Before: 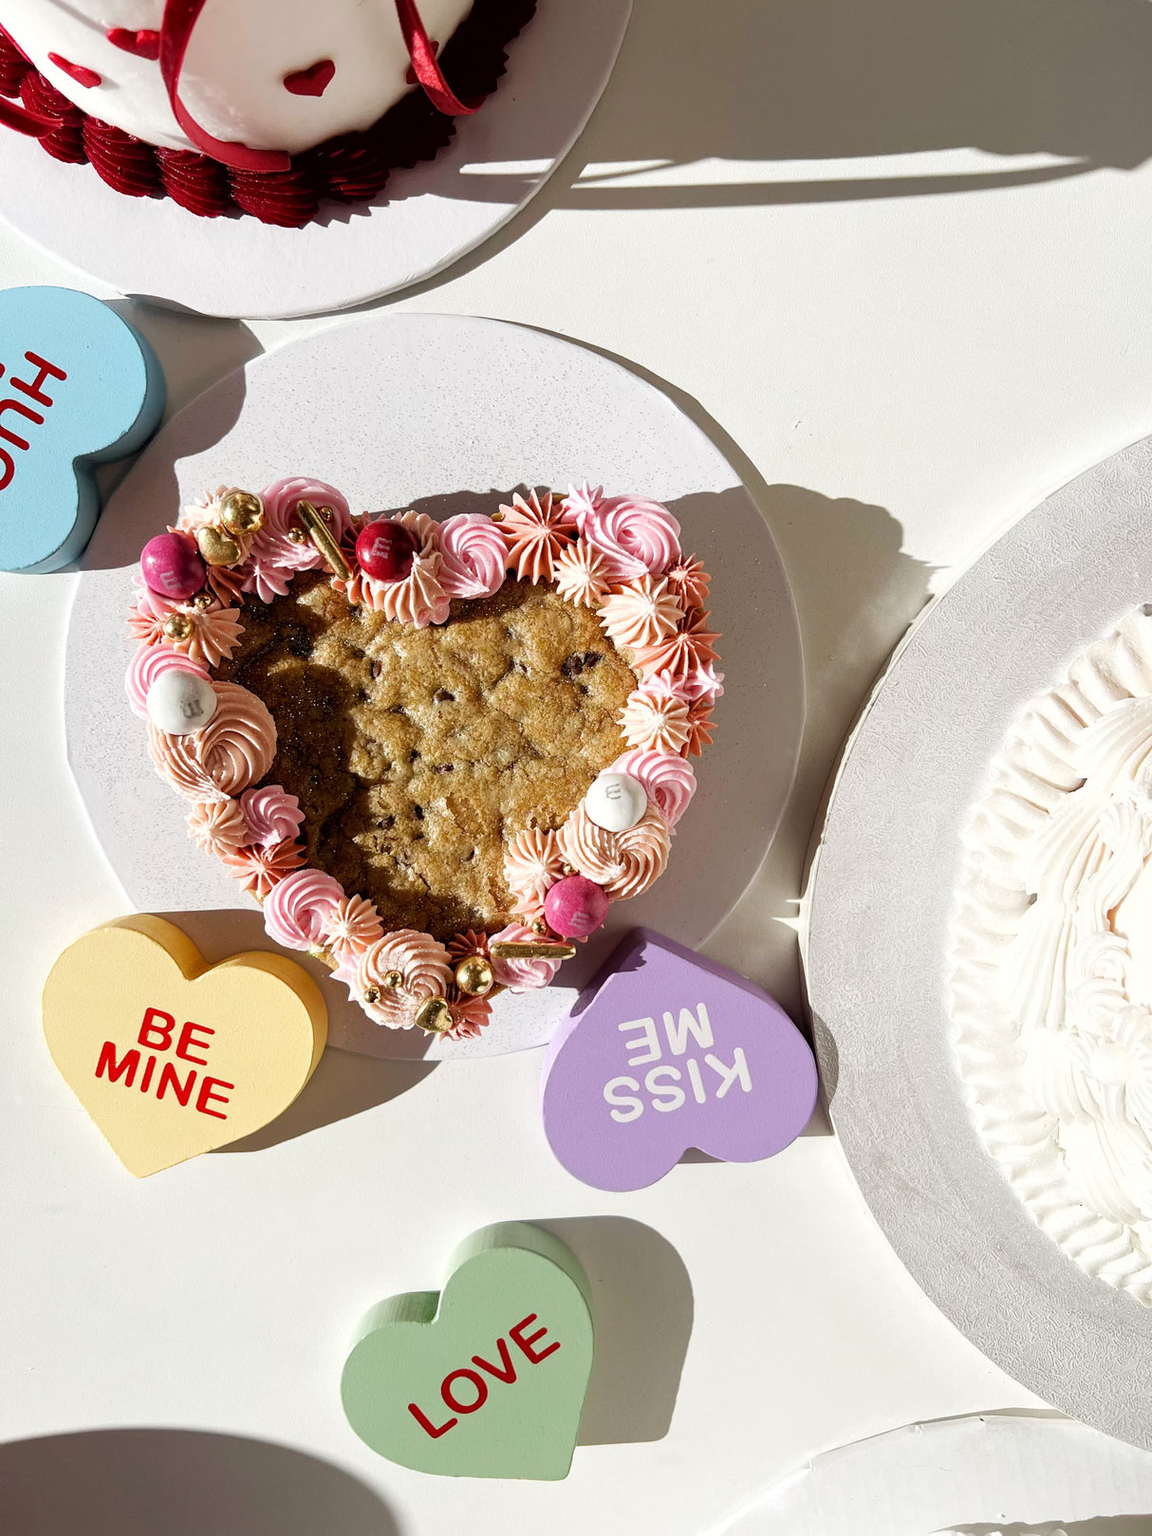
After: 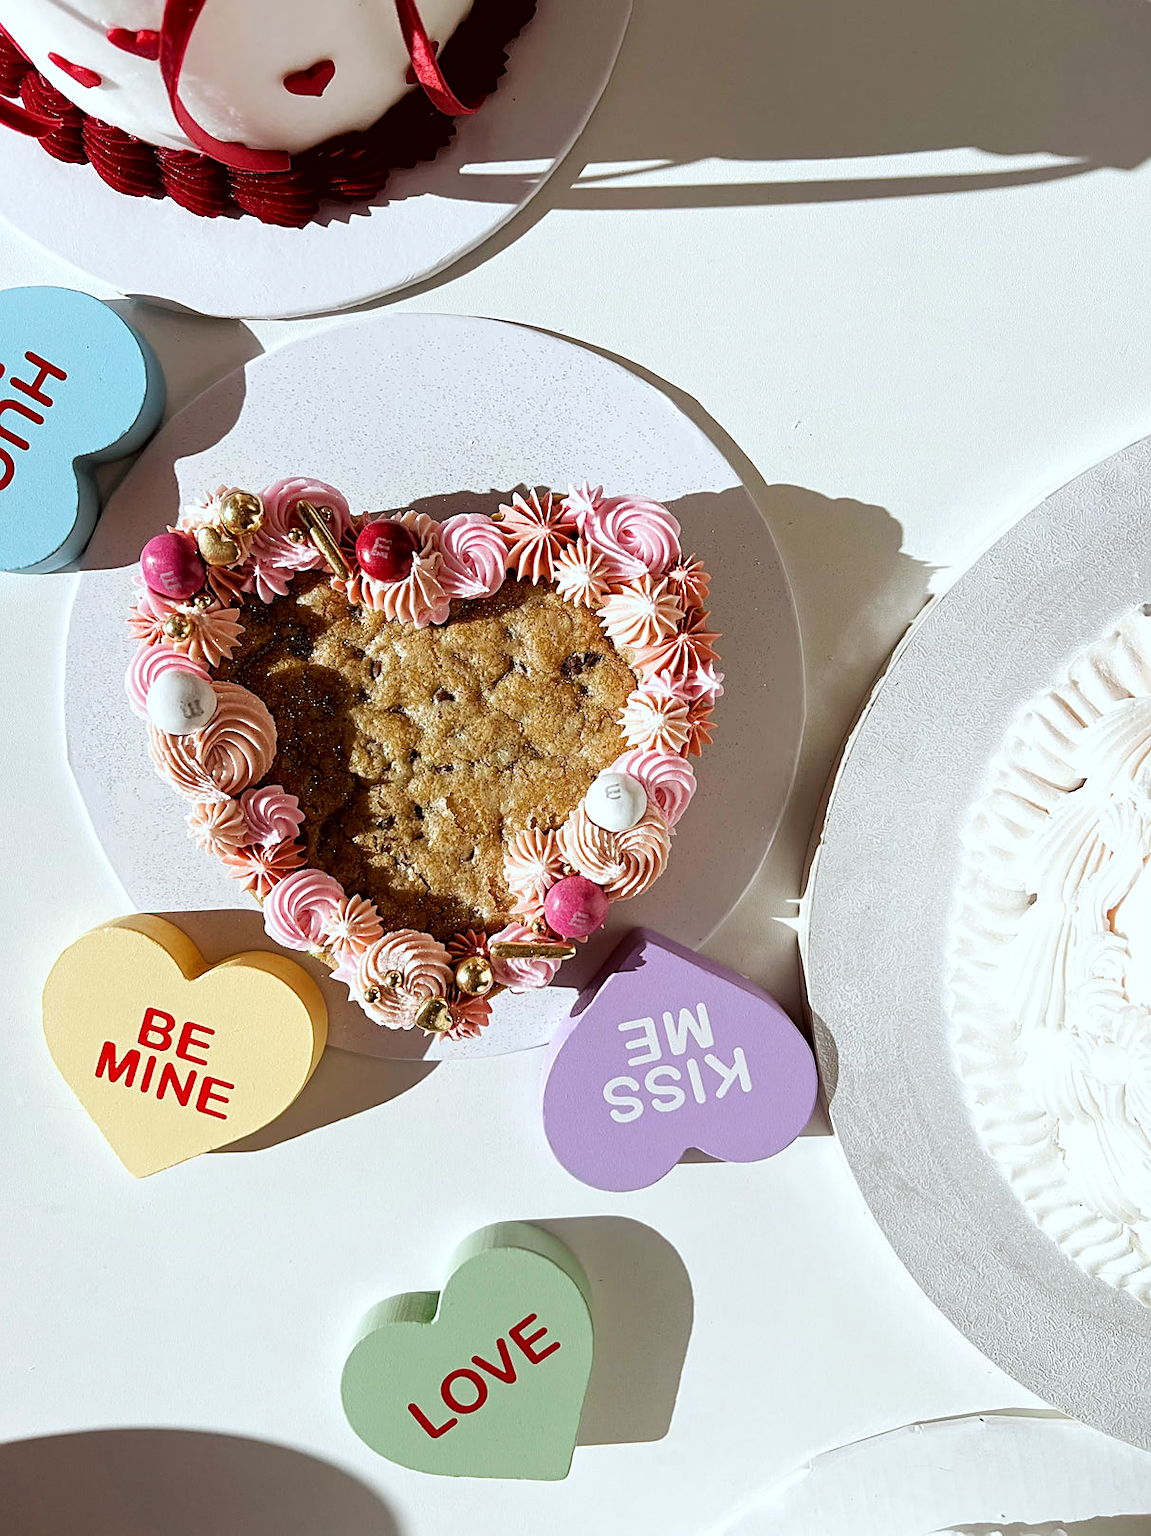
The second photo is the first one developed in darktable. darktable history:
color correction: highlights a* -3.28, highlights b* -6.24, shadows a* 3.1, shadows b* 5.19
sharpen: on, module defaults
